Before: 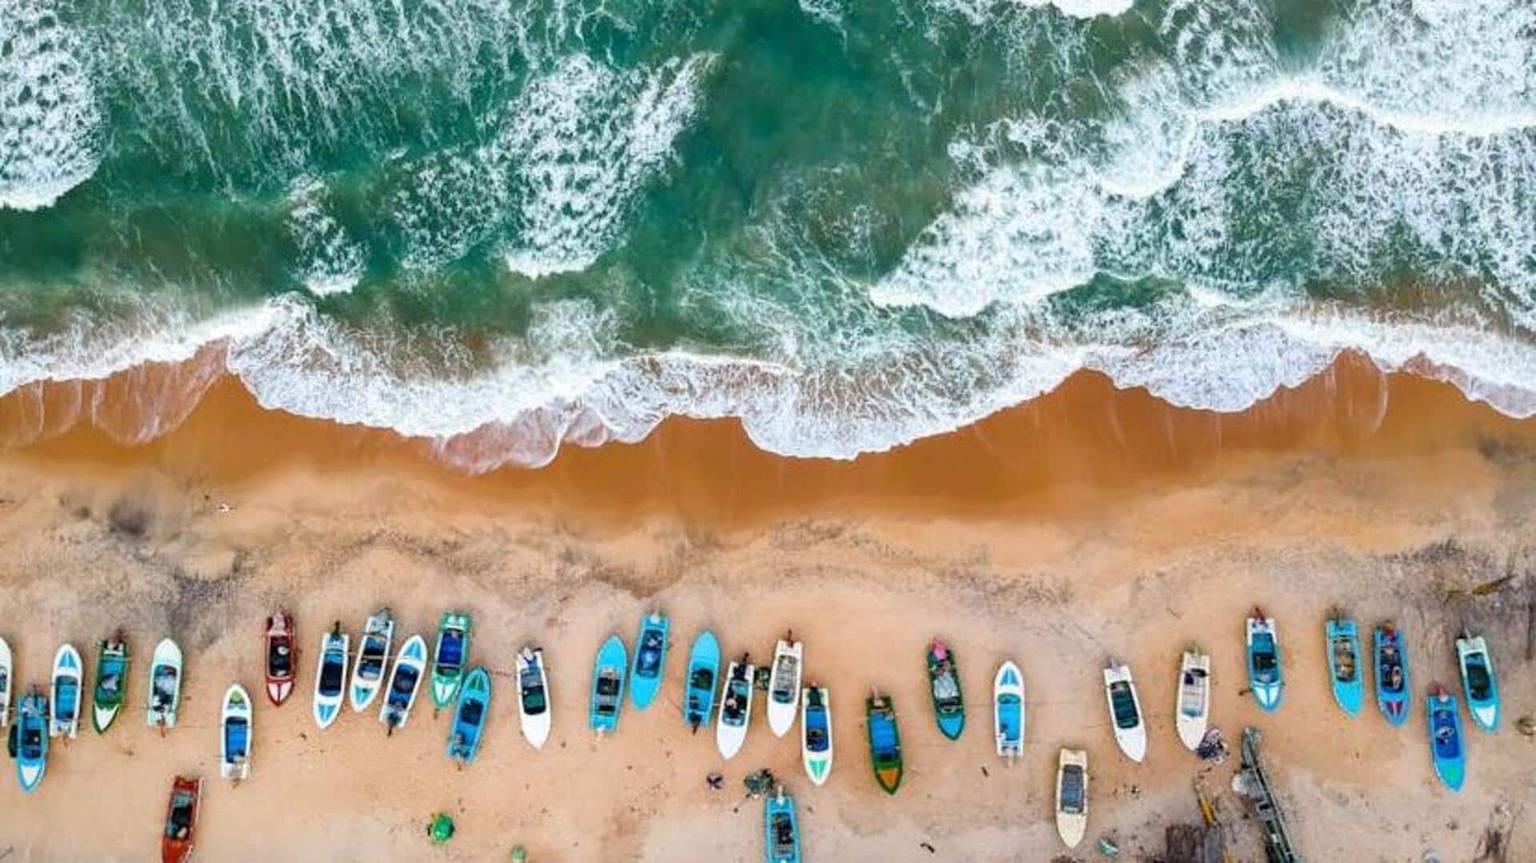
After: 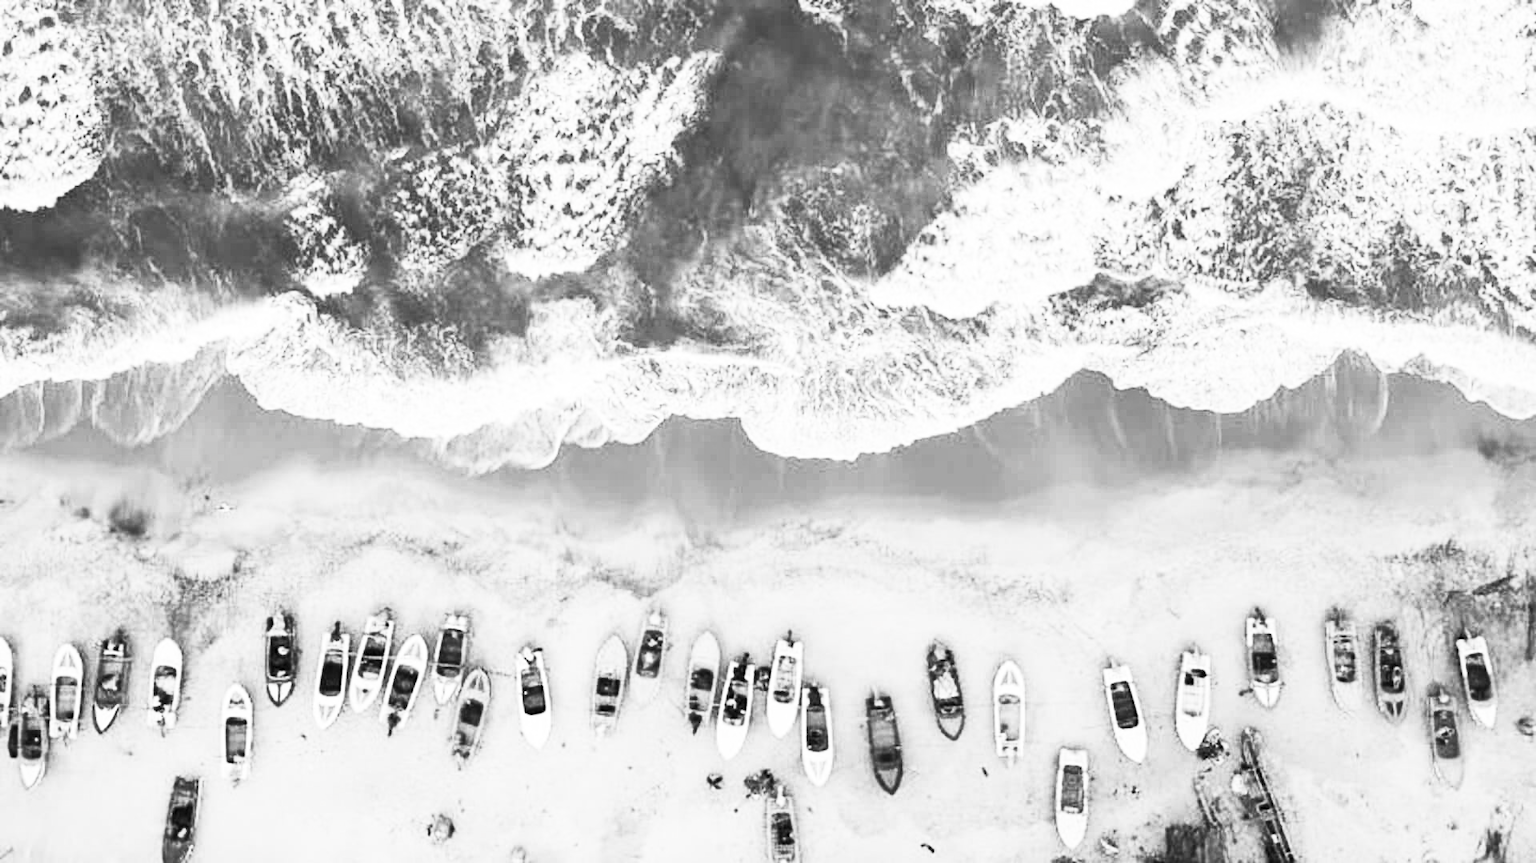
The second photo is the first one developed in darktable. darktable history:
contrast brightness saturation: contrast 0.547, brightness 0.455, saturation -0.999
